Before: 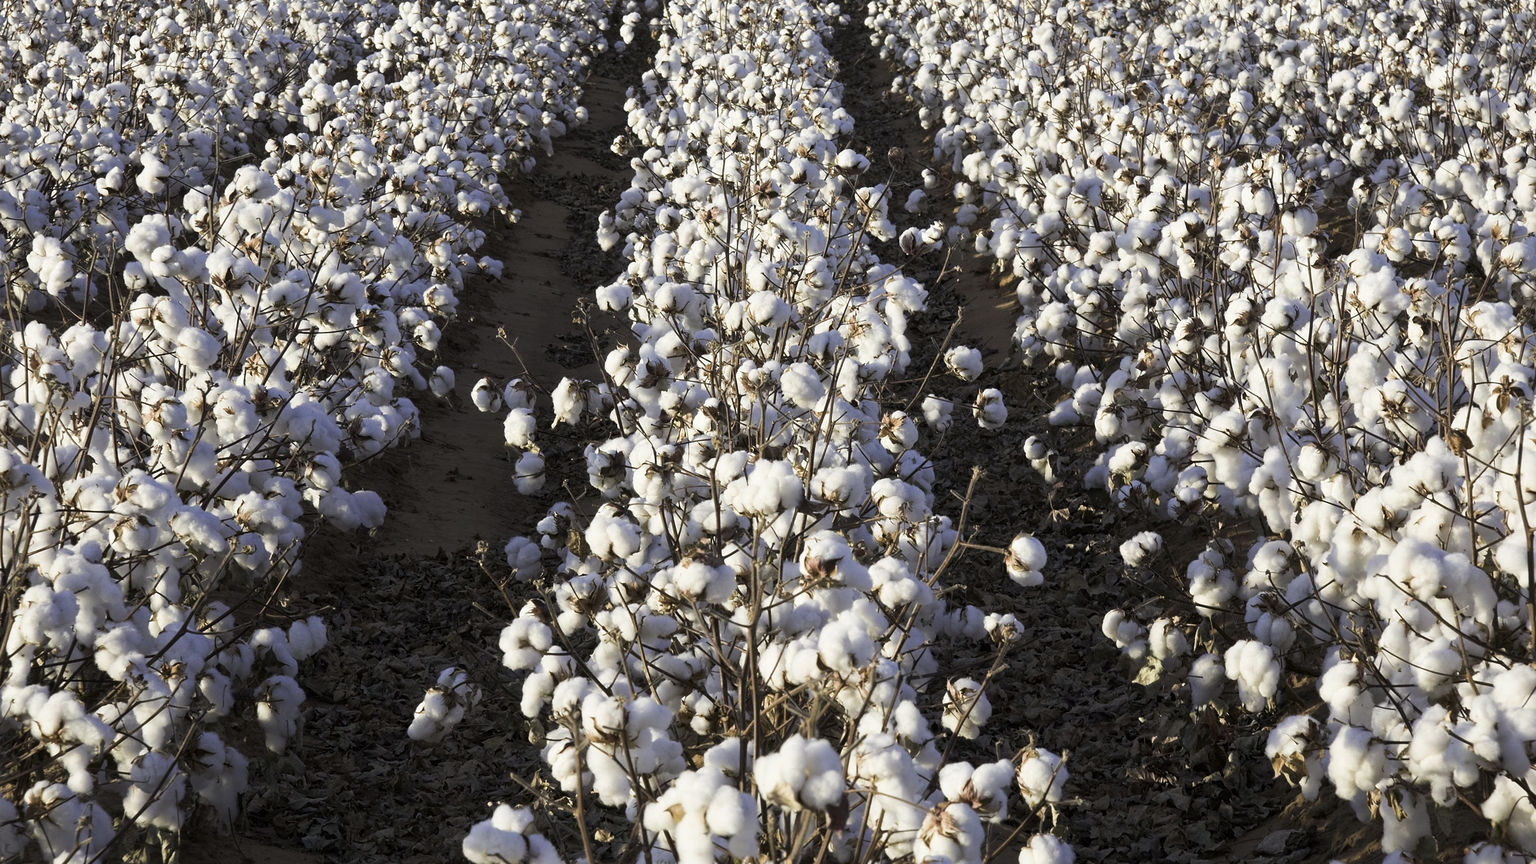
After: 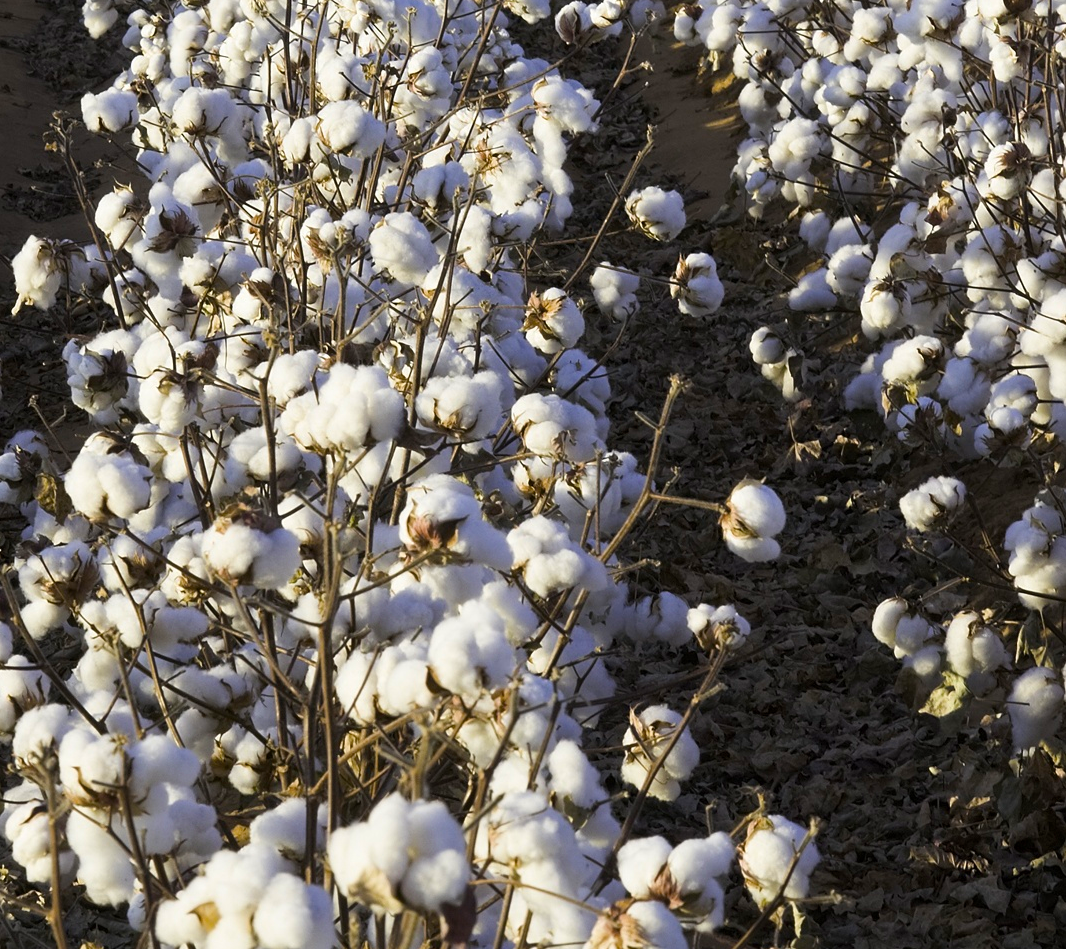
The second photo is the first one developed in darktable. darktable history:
color balance rgb: linear chroma grading › global chroma 15%, perceptual saturation grading › global saturation 30%
crop: left 35.432%, top 26.233%, right 20.145%, bottom 3.432%
